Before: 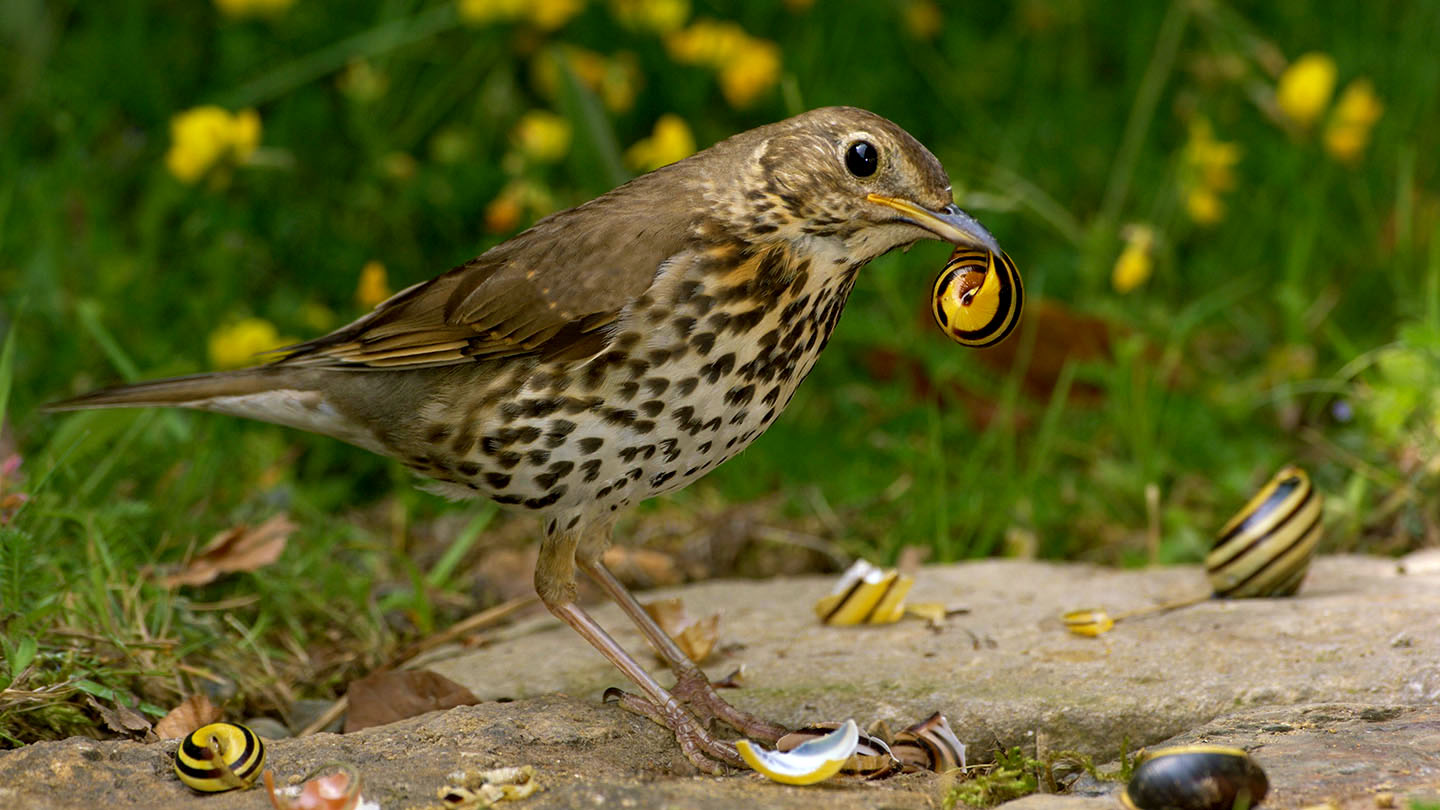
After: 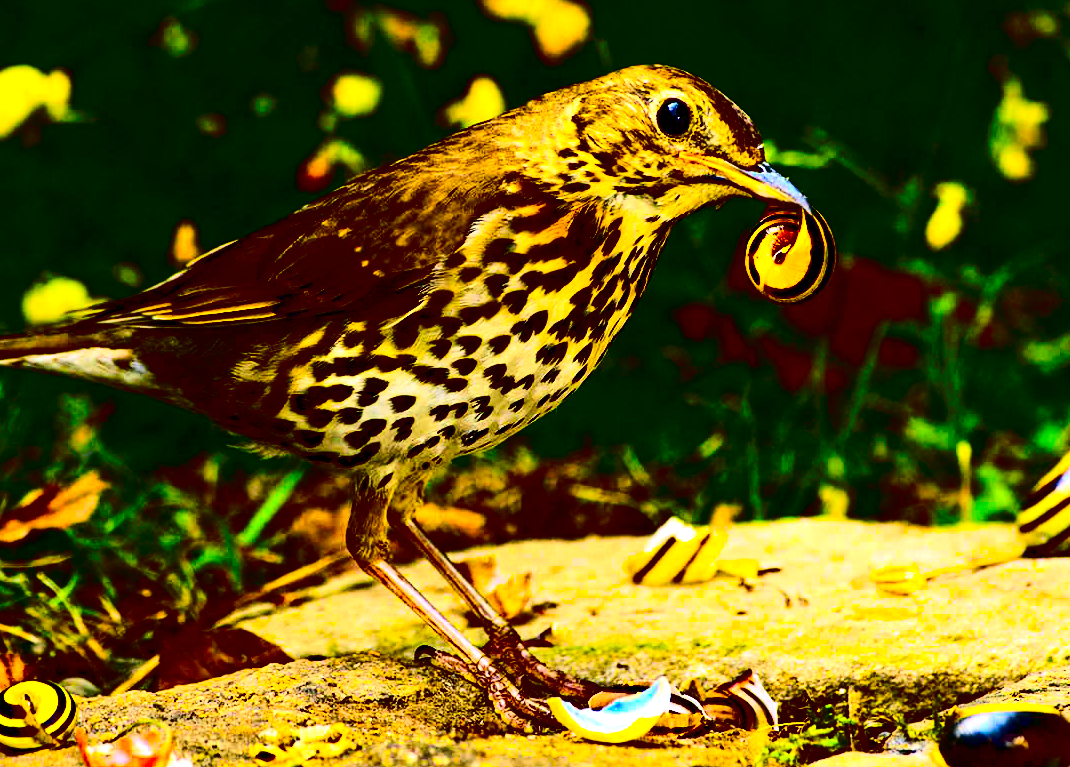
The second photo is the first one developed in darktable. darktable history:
color balance rgb: perceptual saturation grading › global saturation 25.205%, perceptual brilliance grading › global brilliance 12.221%, global vibrance 20%
haze removal: compatibility mode true, adaptive false
crop and rotate: left 13.083%, top 5.296%, right 12.583%
exposure: exposure 0.652 EV, compensate highlight preservation false
contrast brightness saturation: contrast 0.764, brightness -0.998, saturation 0.981
